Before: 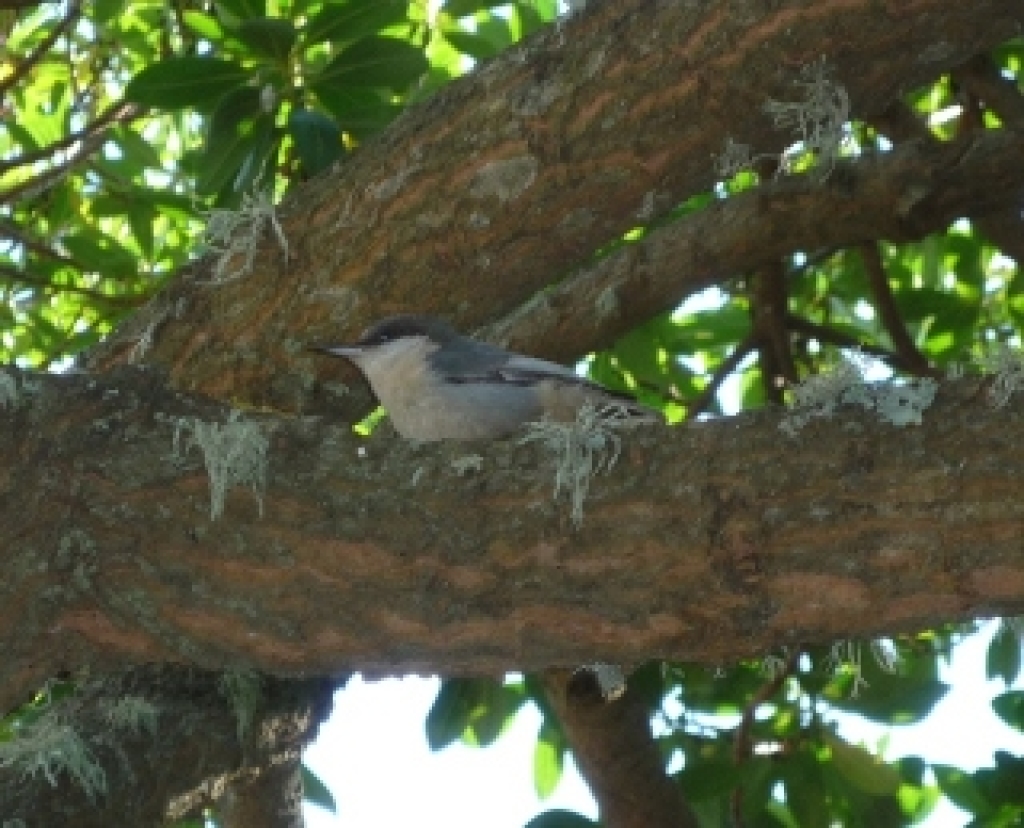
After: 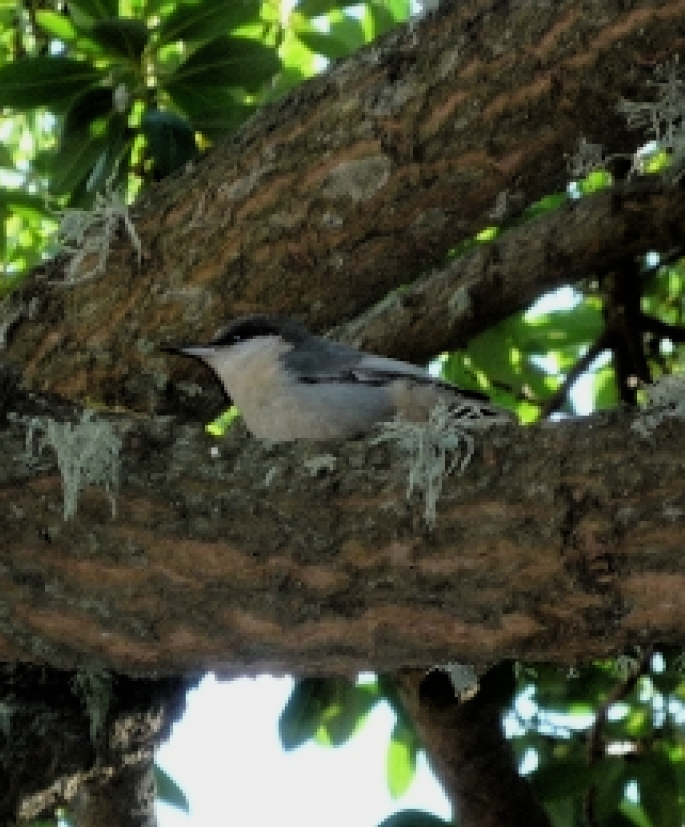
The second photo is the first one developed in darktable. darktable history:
filmic rgb: black relative exposure -3.91 EV, white relative exposure 3.16 EV, threshold 6 EV, hardness 2.87, color science v6 (2022), enable highlight reconstruction true
crop and rotate: left 14.413%, right 18.61%
